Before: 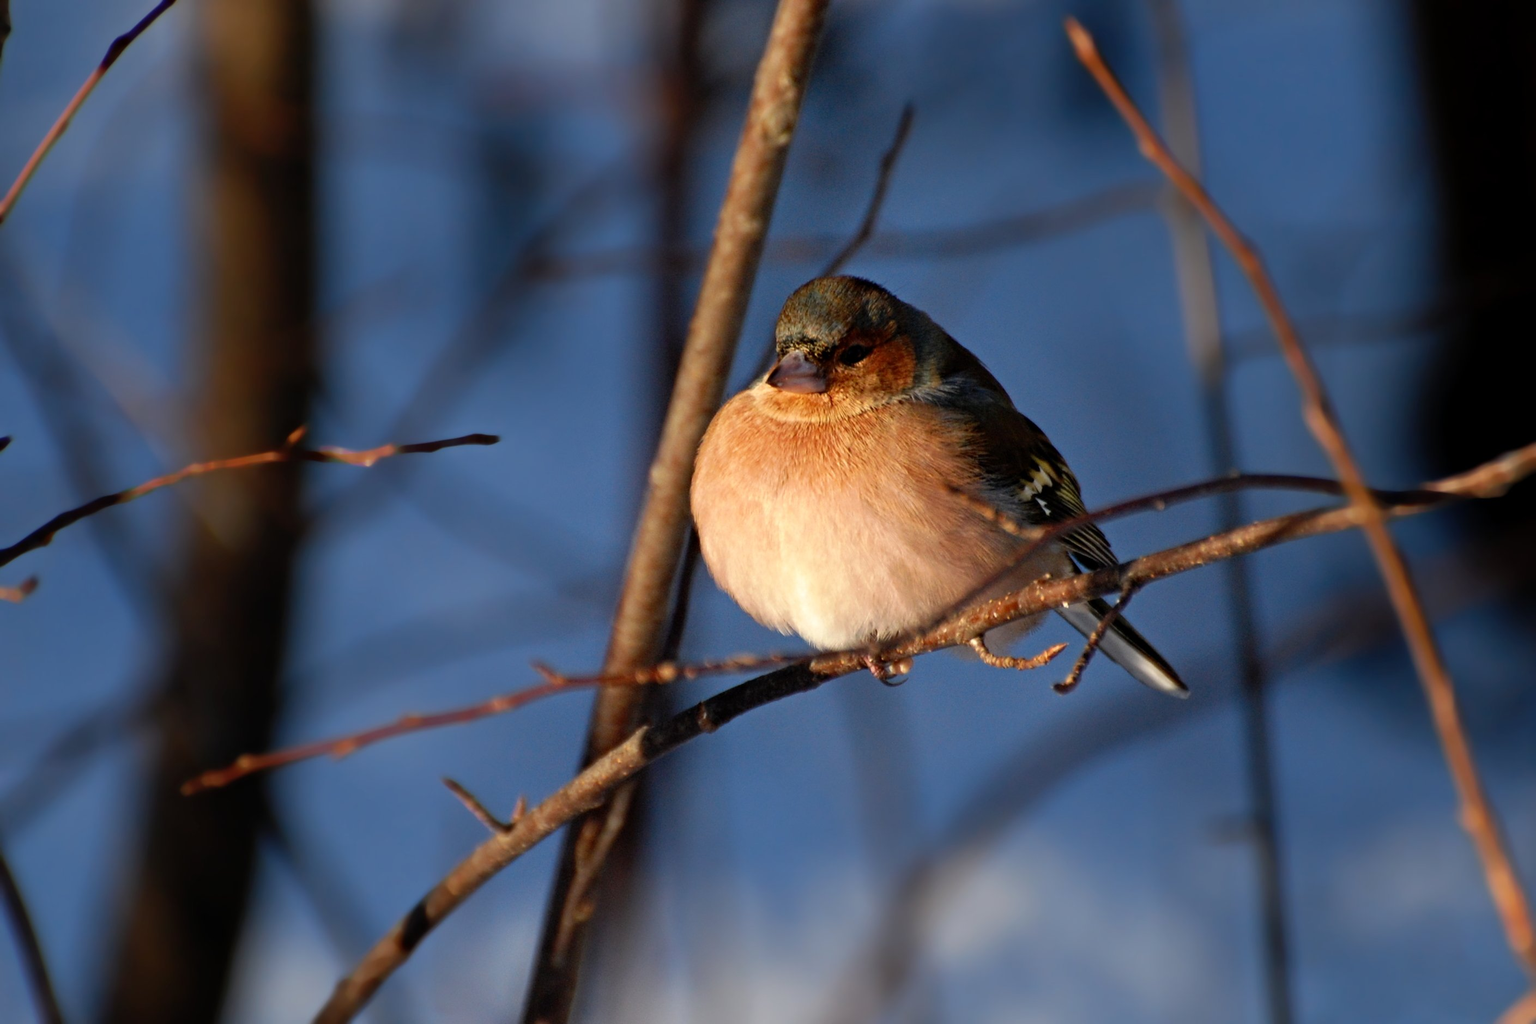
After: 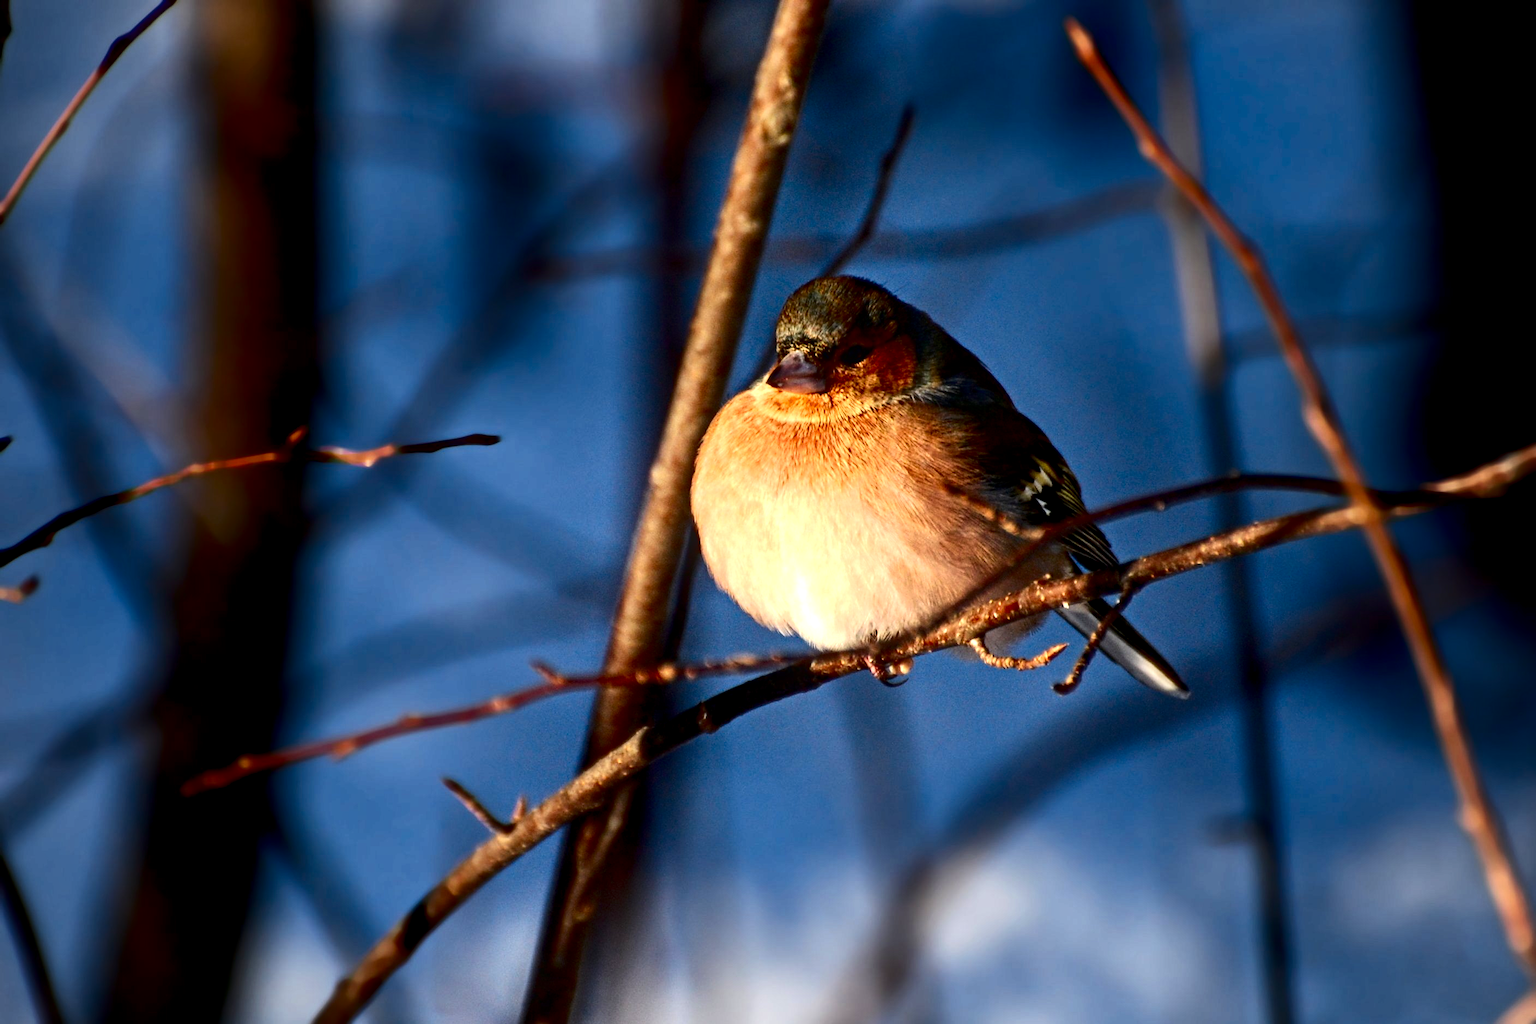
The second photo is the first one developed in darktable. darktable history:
local contrast: on, module defaults
exposure: black level correction 0, exposure 0.7 EV, compensate exposure bias true, compensate highlight preservation false
vignetting: fall-off radius 81.94%
contrast brightness saturation: contrast 0.24, brightness -0.24, saturation 0.14
